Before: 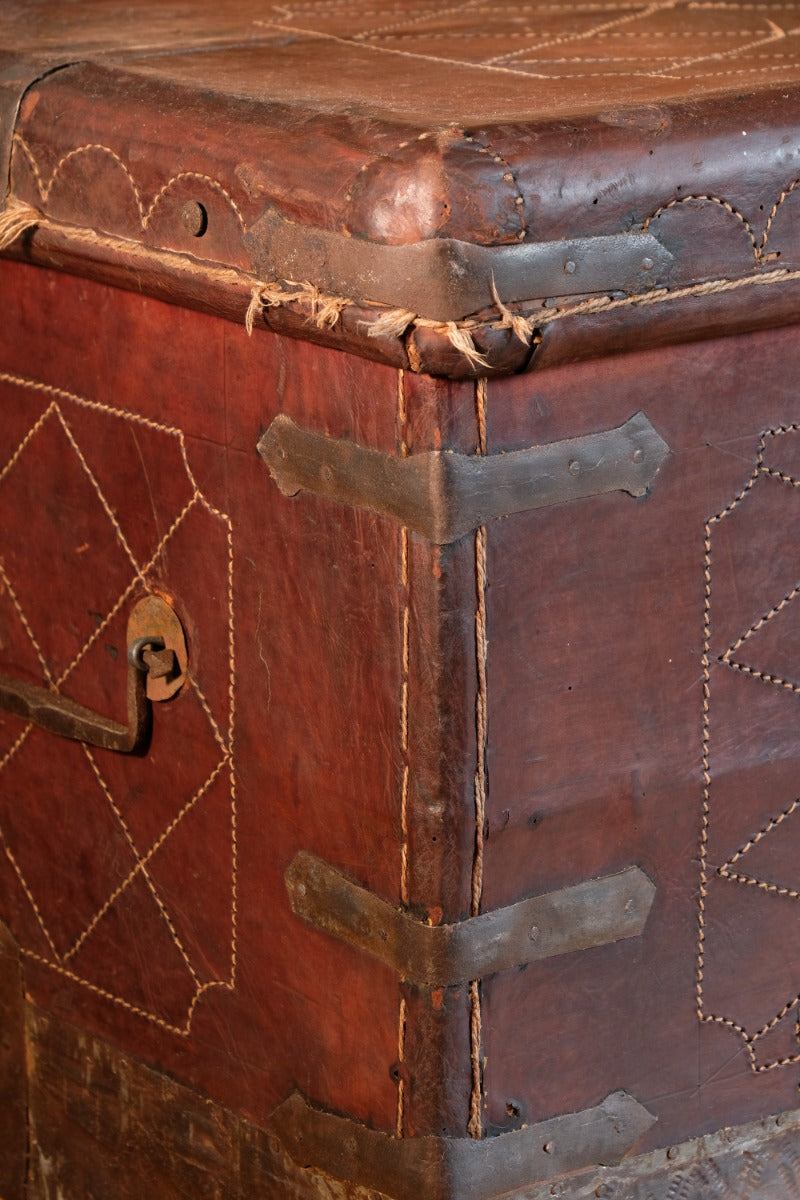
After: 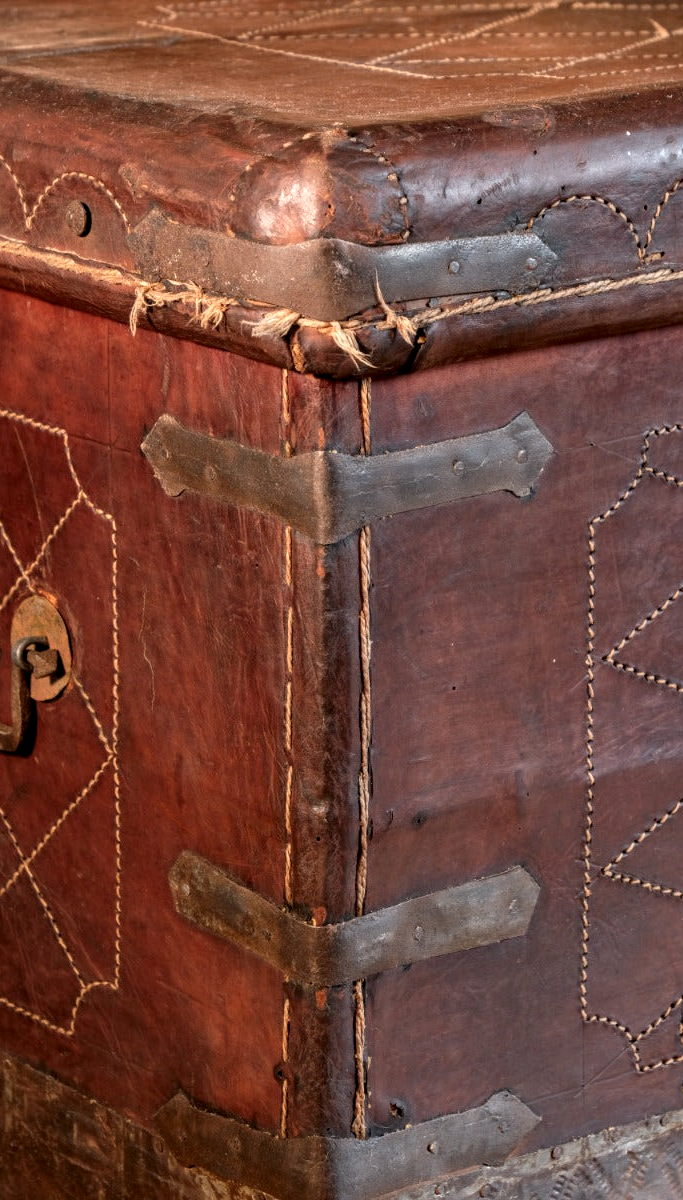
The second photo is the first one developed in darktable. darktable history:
crop and rotate: left 14.584%
local contrast: highlights 25%, detail 150%
